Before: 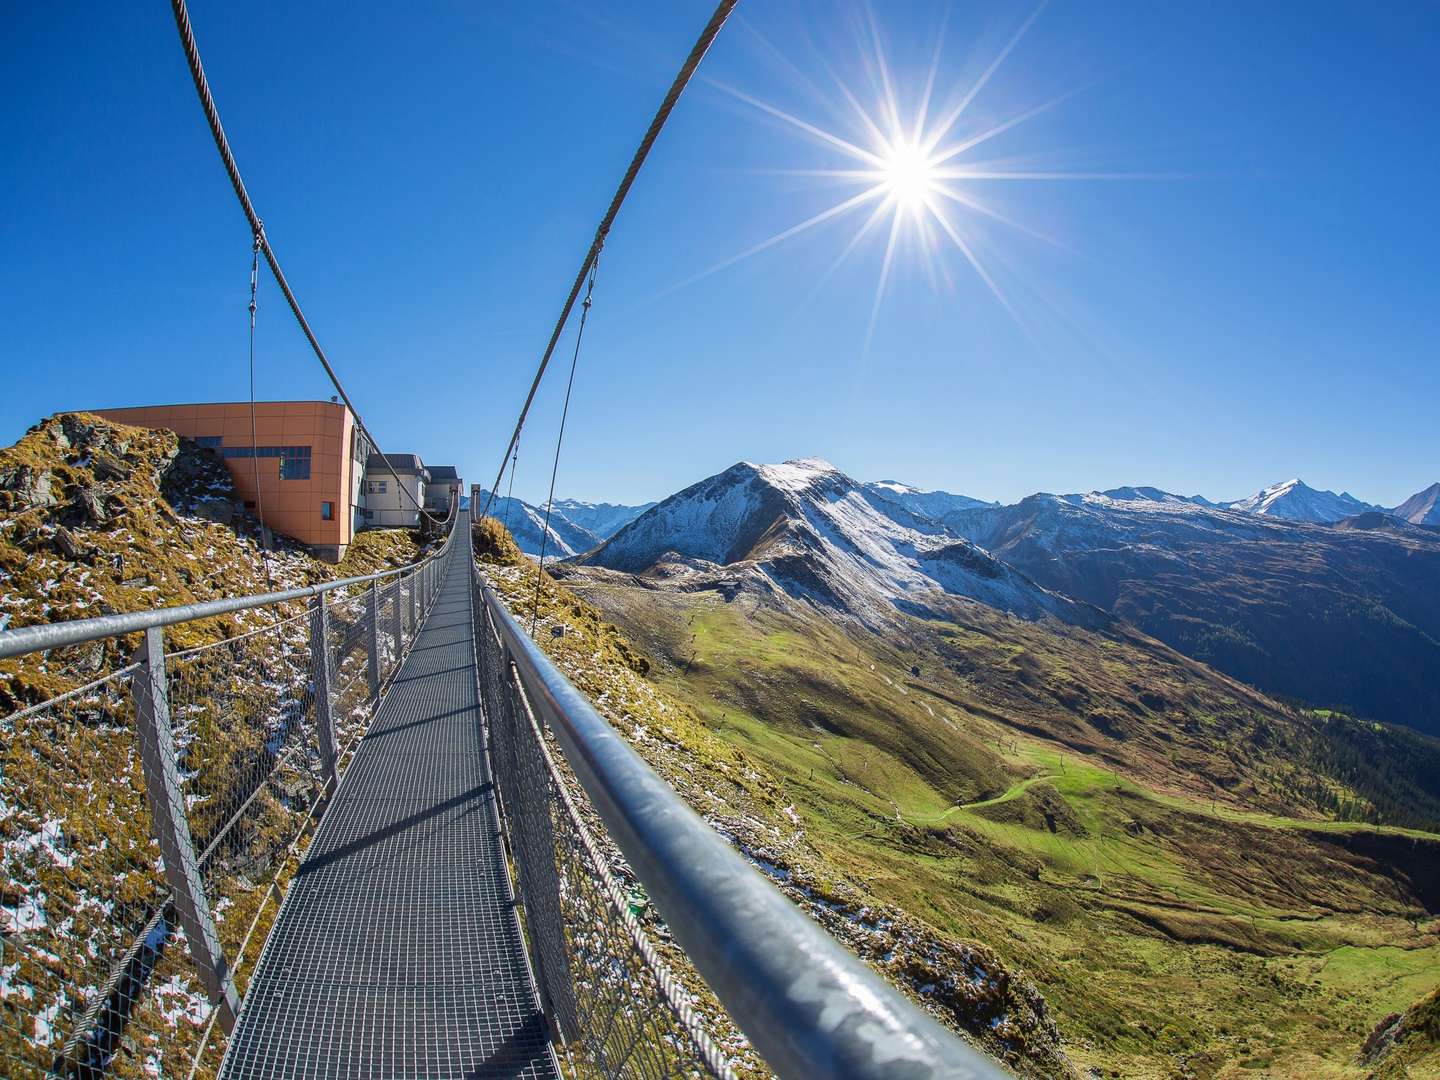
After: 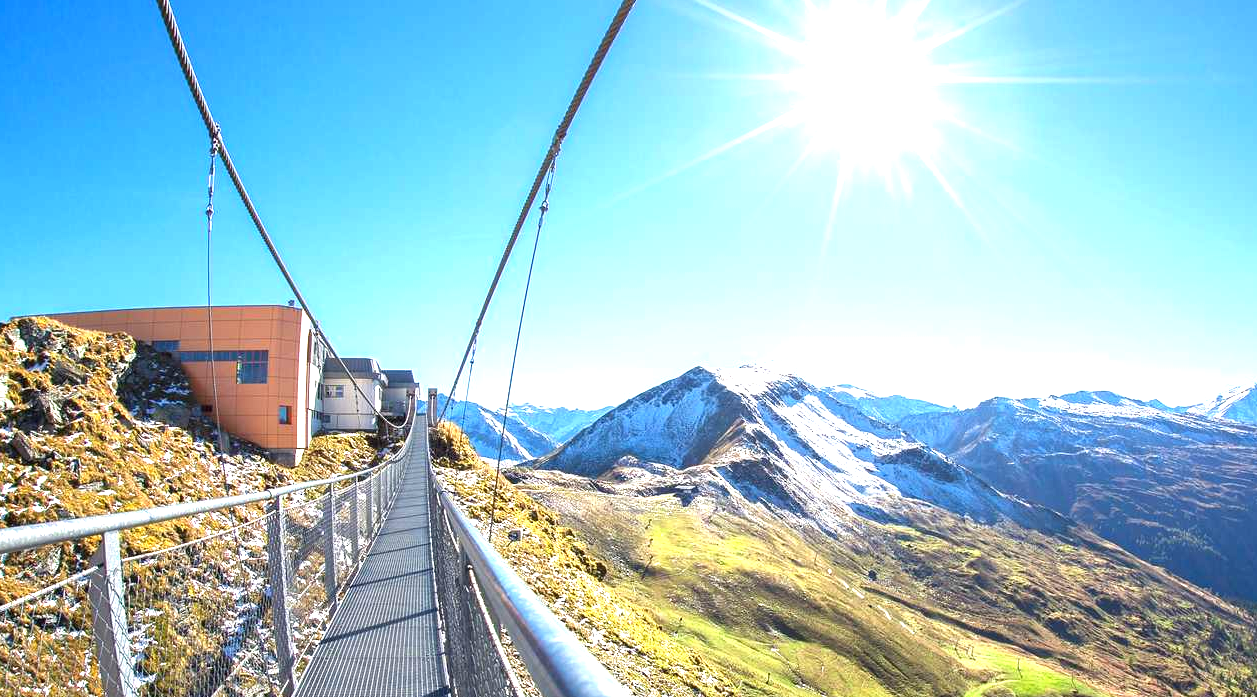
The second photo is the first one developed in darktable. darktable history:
exposure: black level correction 0, exposure 1.45 EV, compensate exposure bias true, compensate highlight preservation false
crop: left 3.015%, top 8.969%, right 9.647%, bottom 26.457%
